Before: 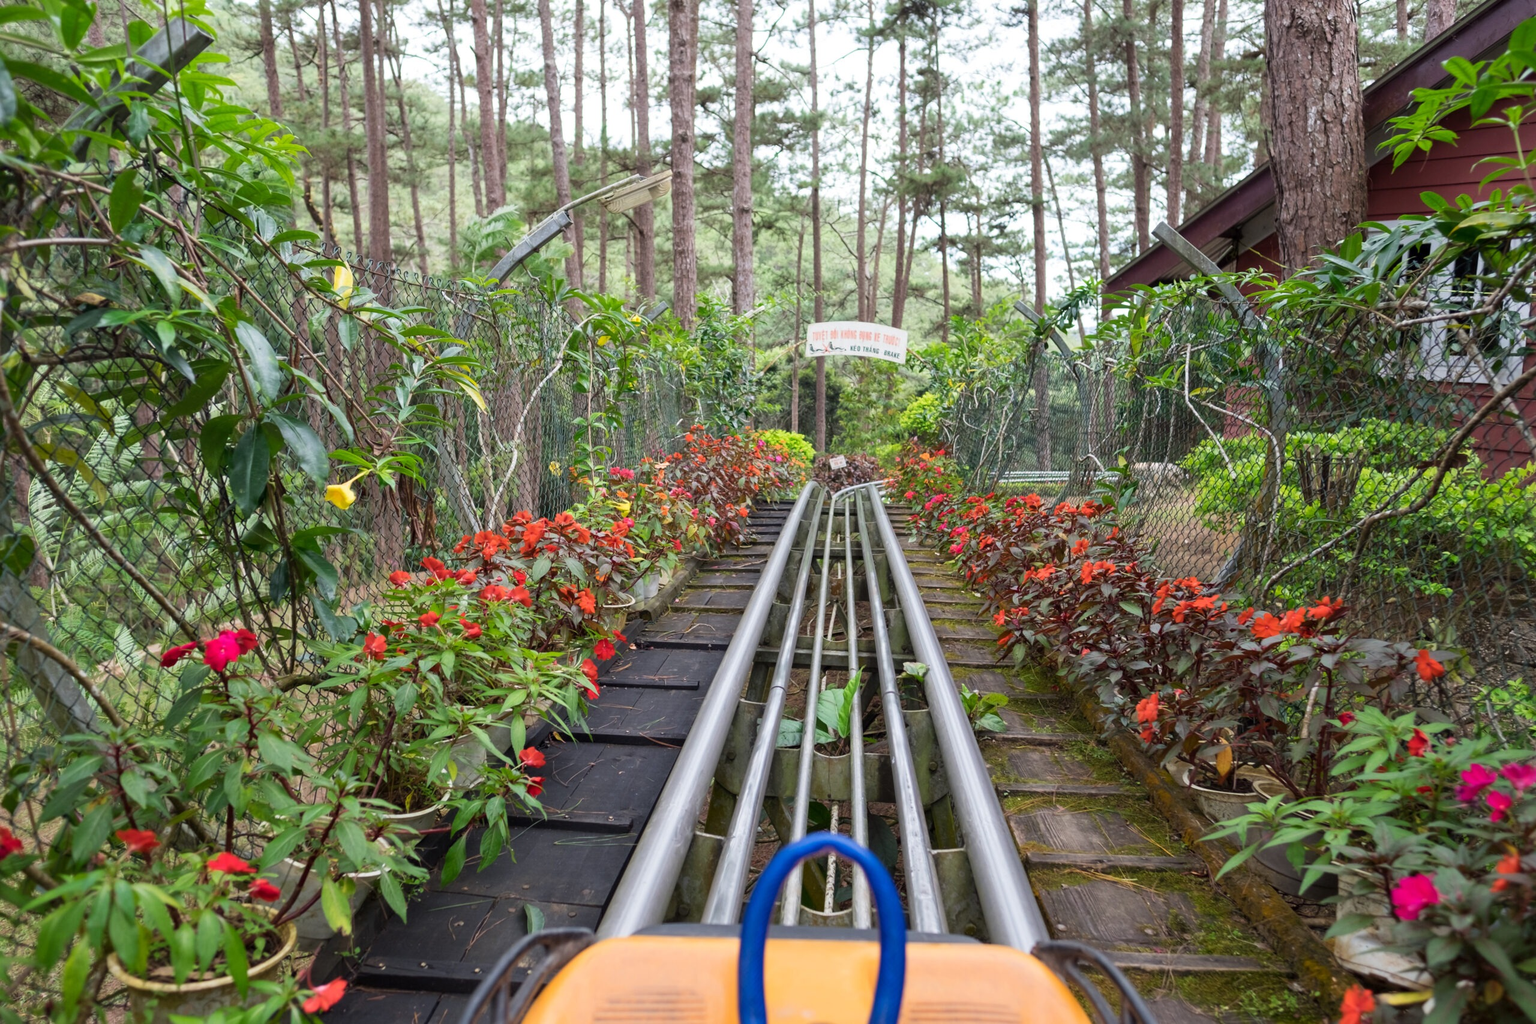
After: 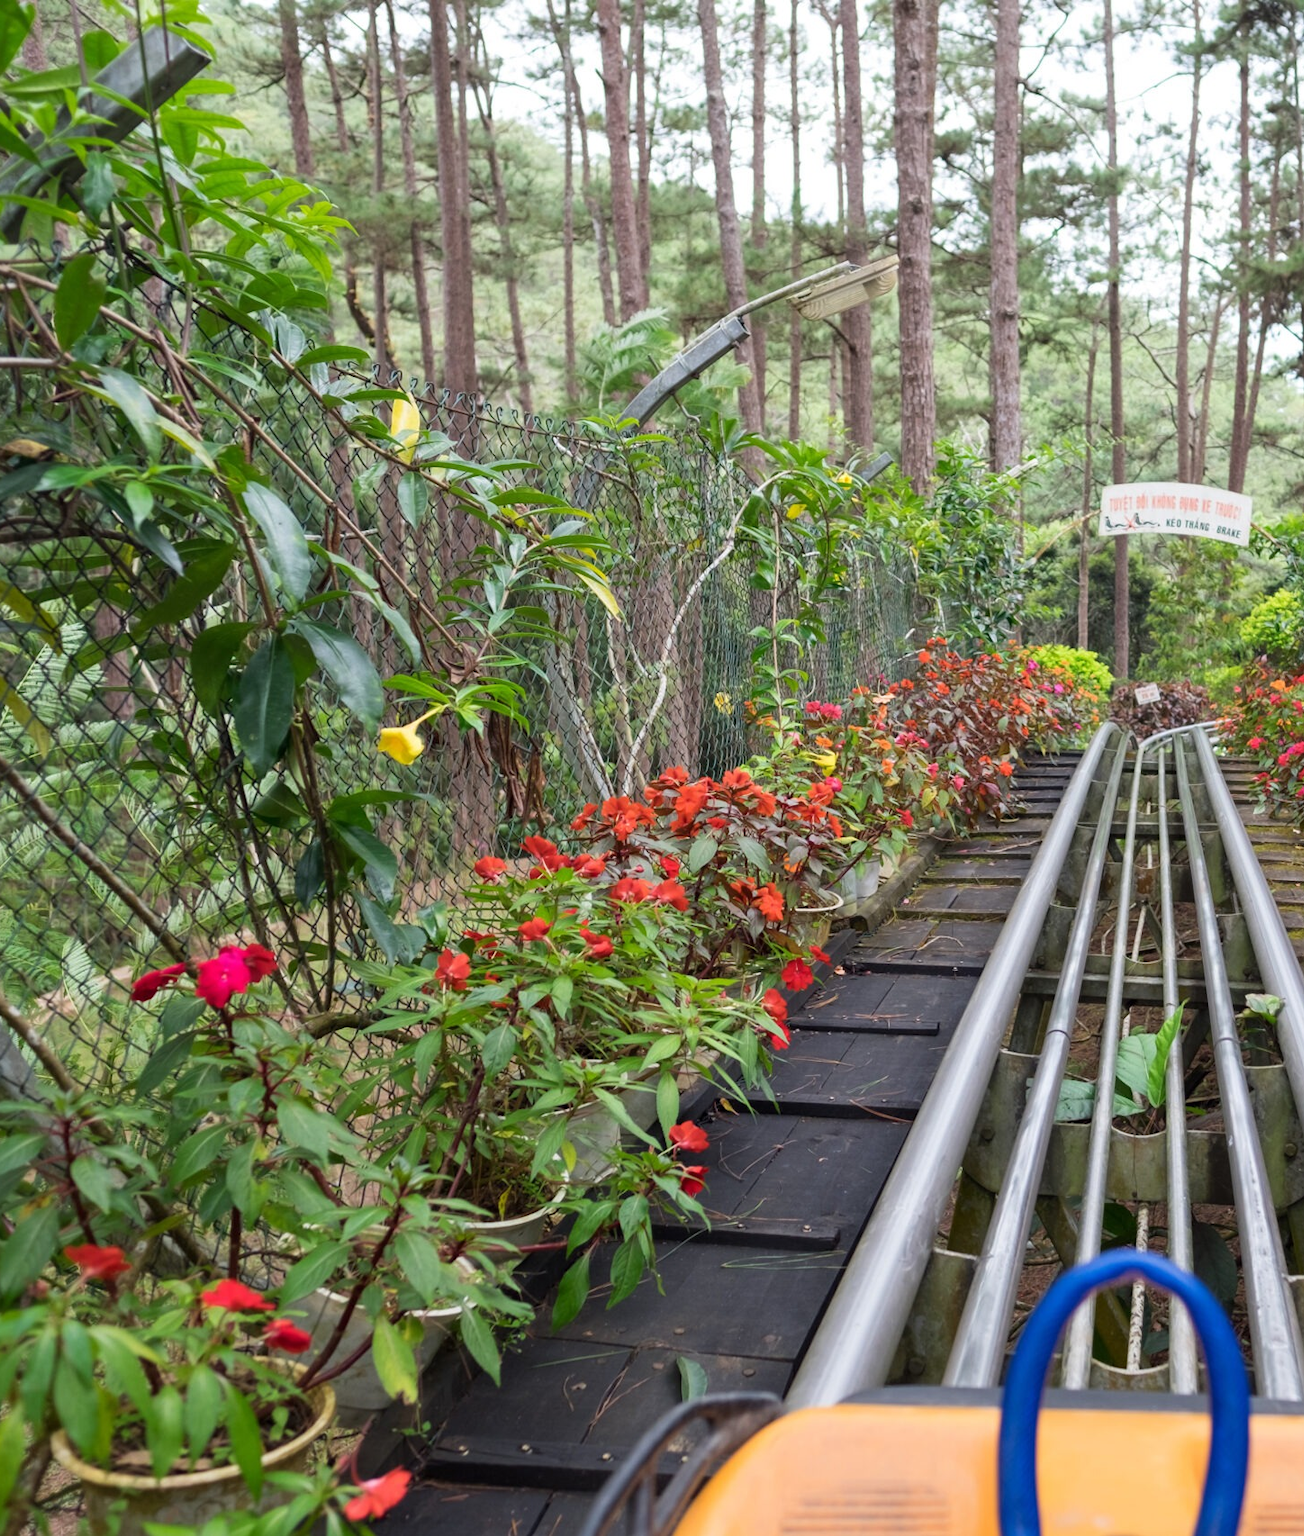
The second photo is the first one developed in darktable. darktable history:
crop: left 4.794%, right 38.601%
